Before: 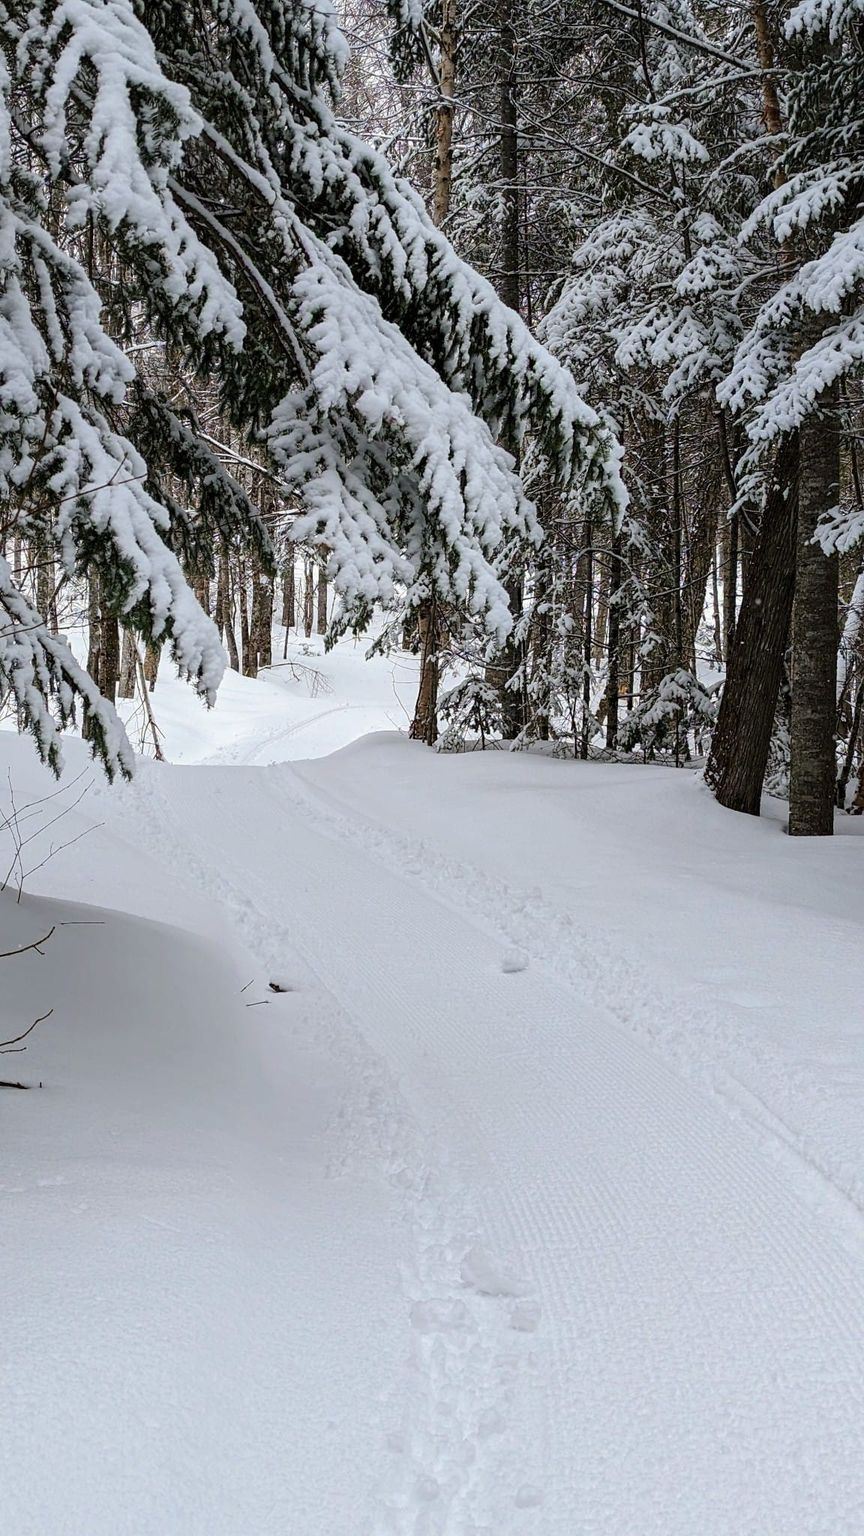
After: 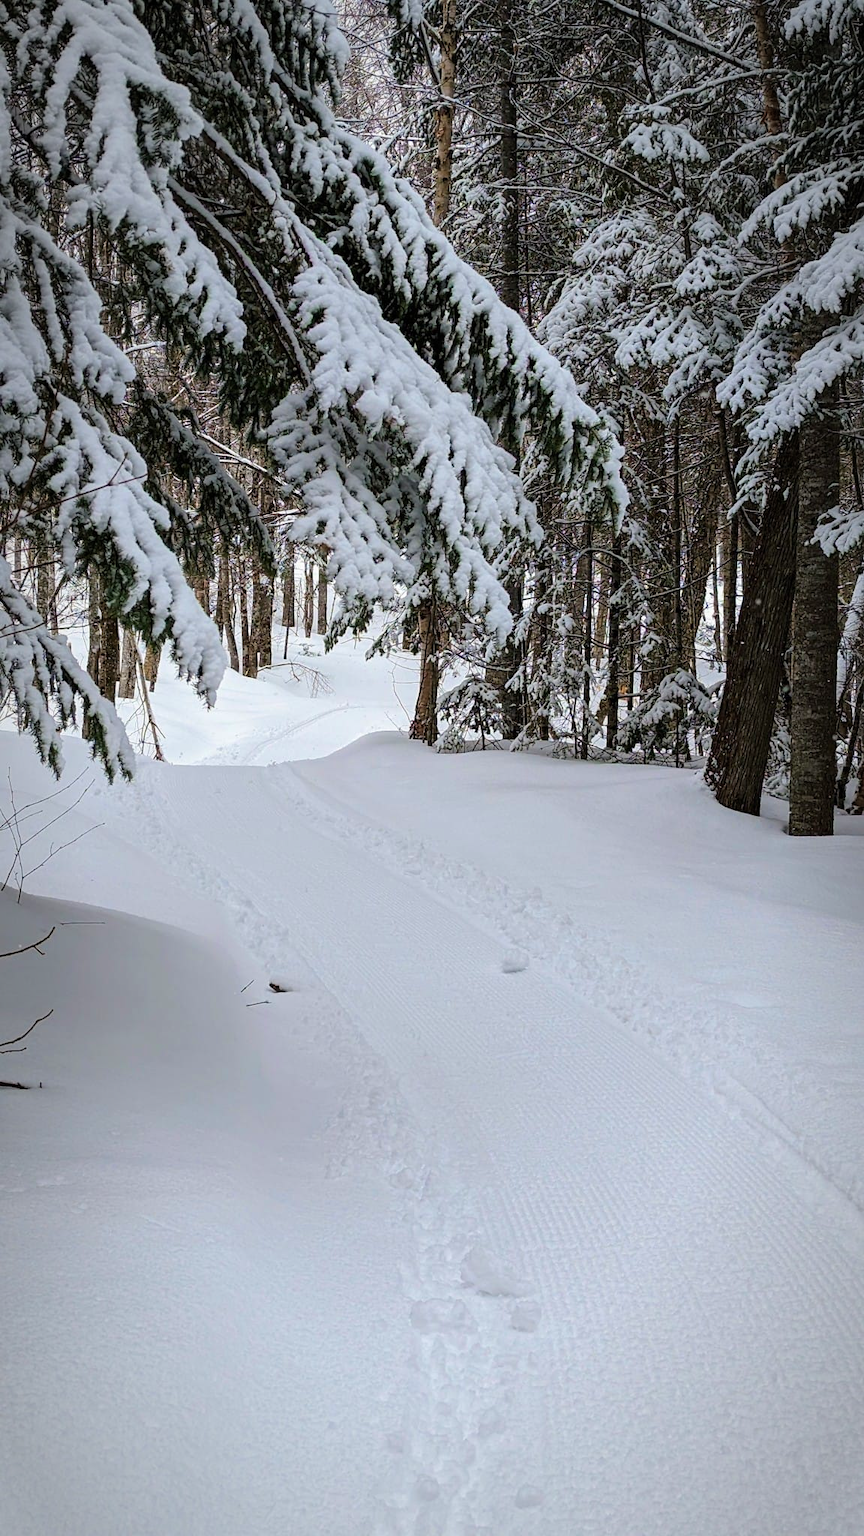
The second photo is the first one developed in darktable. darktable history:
velvia: on, module defaults
vignetting: brightness -0.41, saturation -0.301, automatic ratio true
